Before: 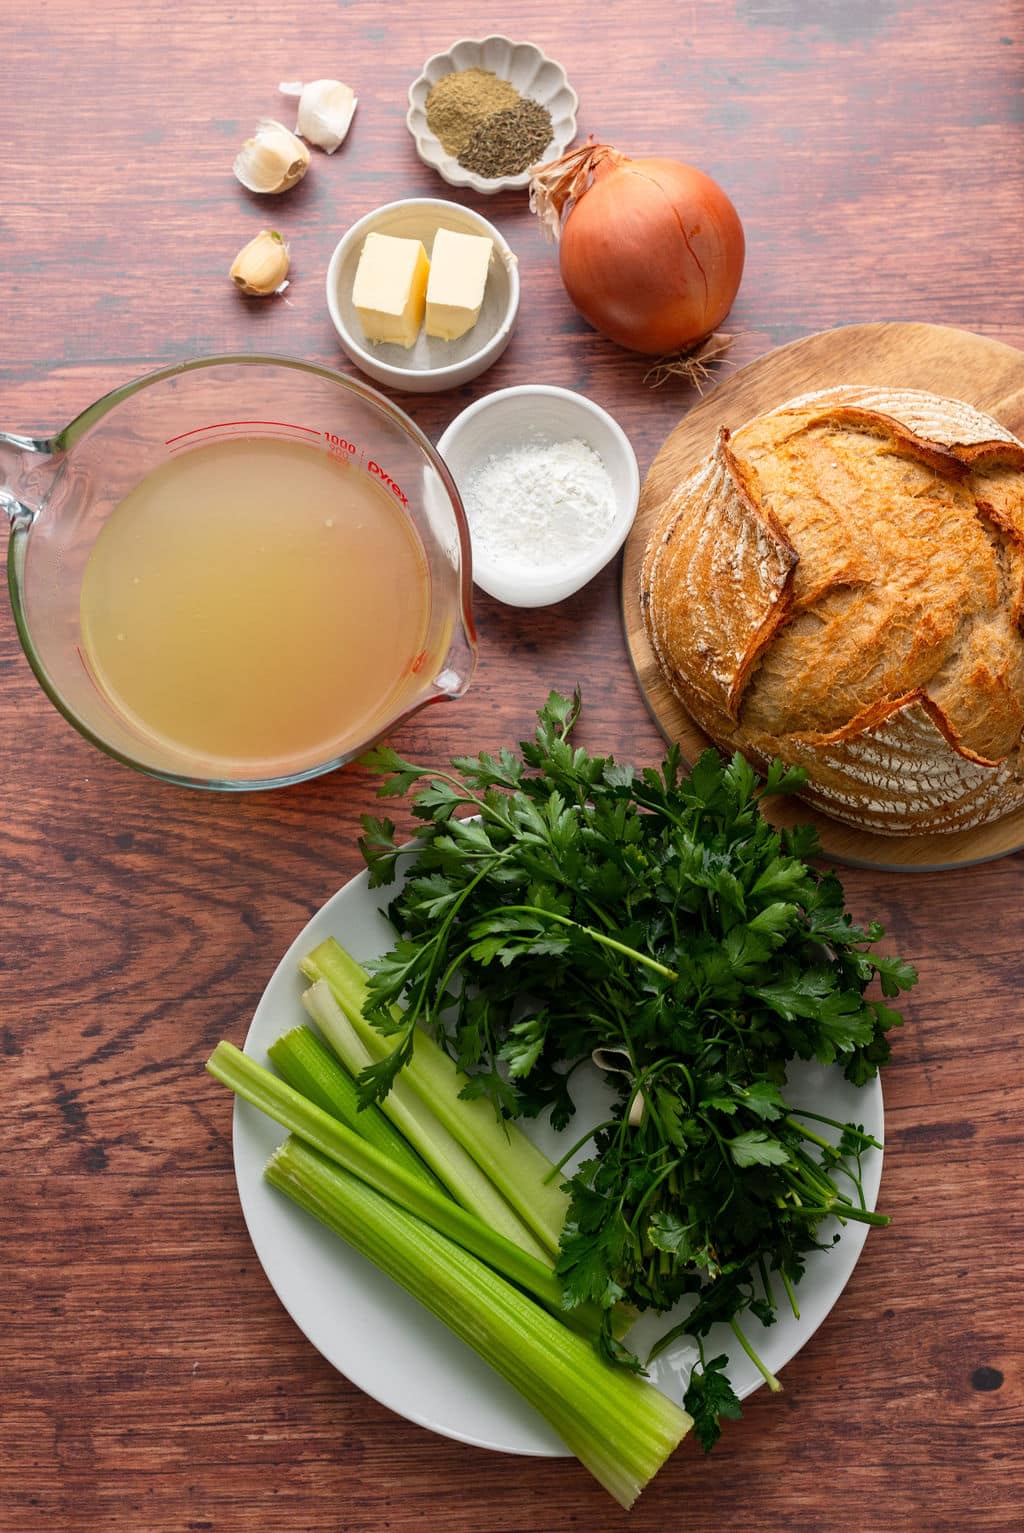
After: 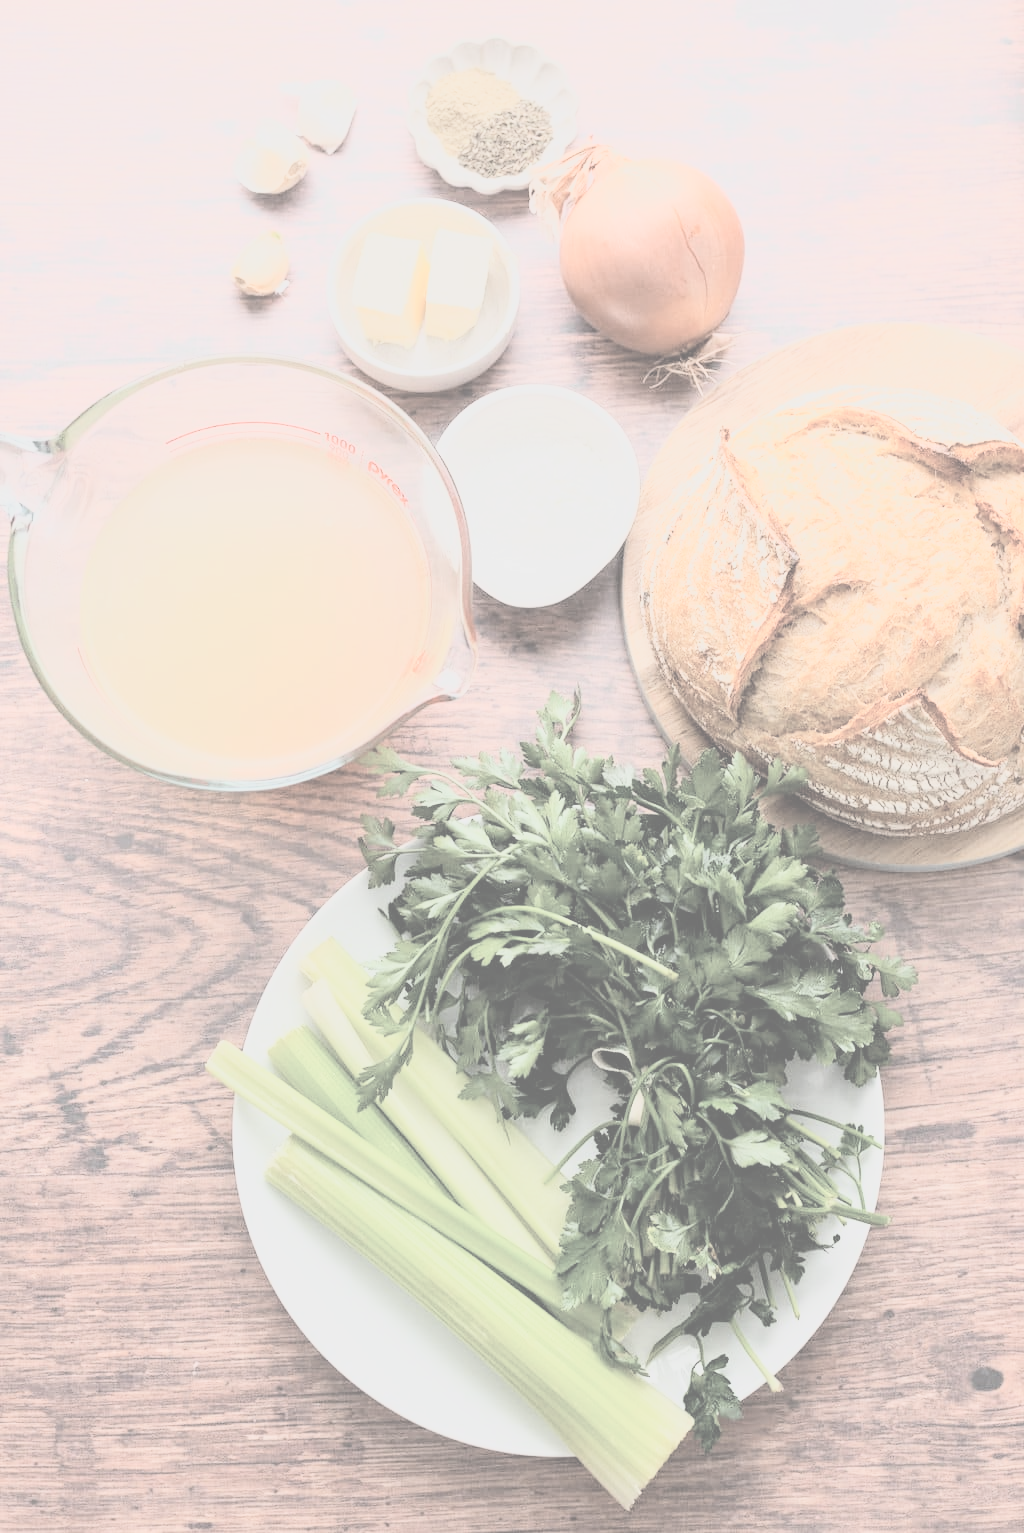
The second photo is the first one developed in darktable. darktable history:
contrast brightness saturation: contrast -0.306, brightness 0.769, saturation -0.797
exposure: black level correction 0, exposure 0.695 EV, compensate highlight preservation false
base curve: curves: ch0 [(0, 0) (0.007, 0.004) (0.027, 0.03) (0.046, 0.07) (0.207, 0.54) (0.442, 0.872) (0.673, 0.972) (1, 1)]
